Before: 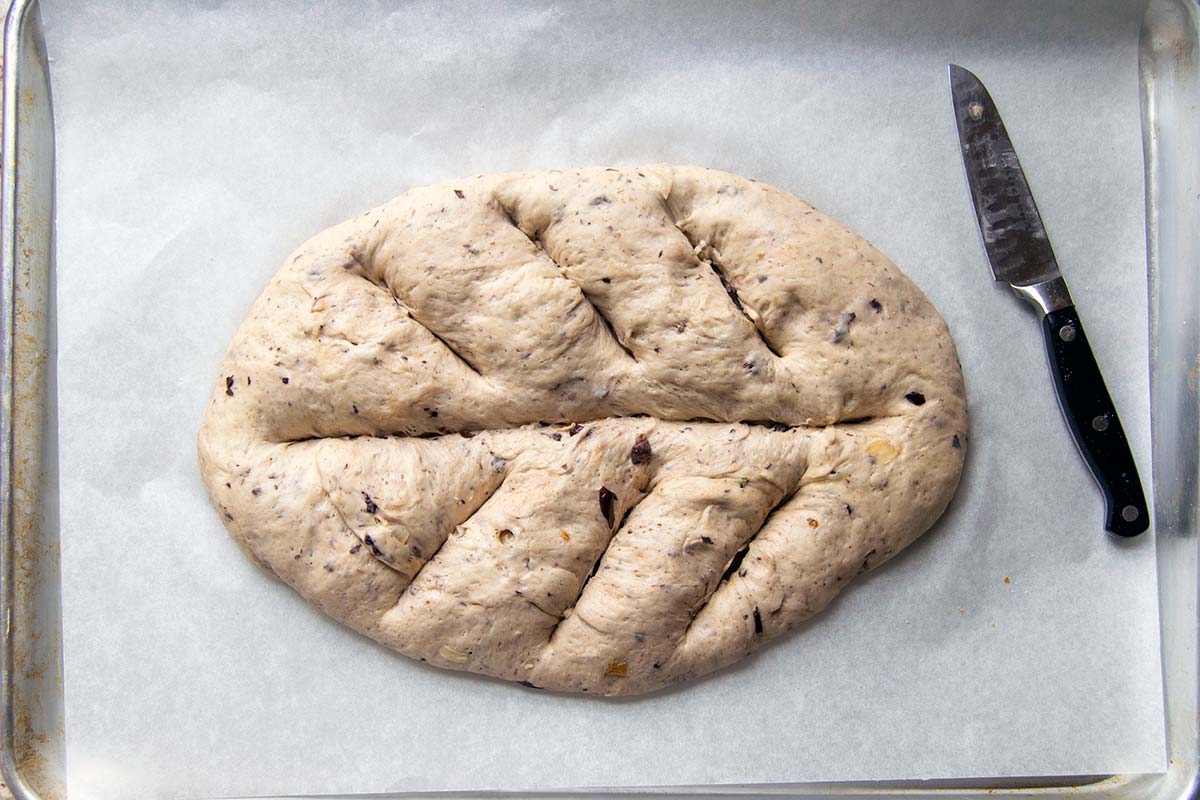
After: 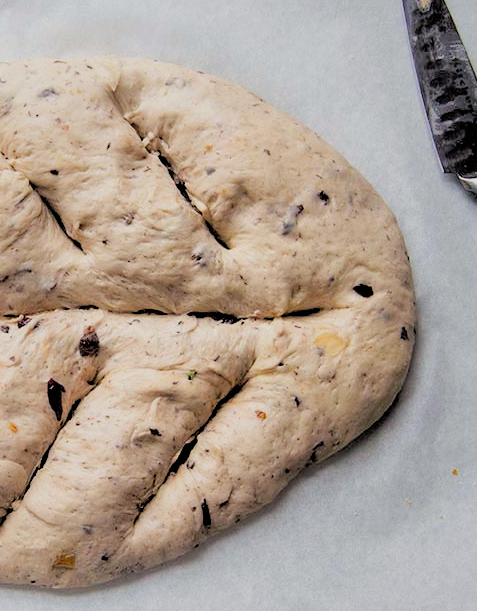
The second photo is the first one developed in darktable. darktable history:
shadows and highlights: on, module defaults
filmic rgb: black relative exposure -2.74 EV, white relative exposure 4.56 EV, threshold 3.02 EV, hardness 1.7, contrast 1.245, enable highlight reconstruction true
crop: left 46.013%, top 13.583%, right 14.193%, bottom 9.983%
exposure: exposure 0.568 EV, compensate highlight preservation false
